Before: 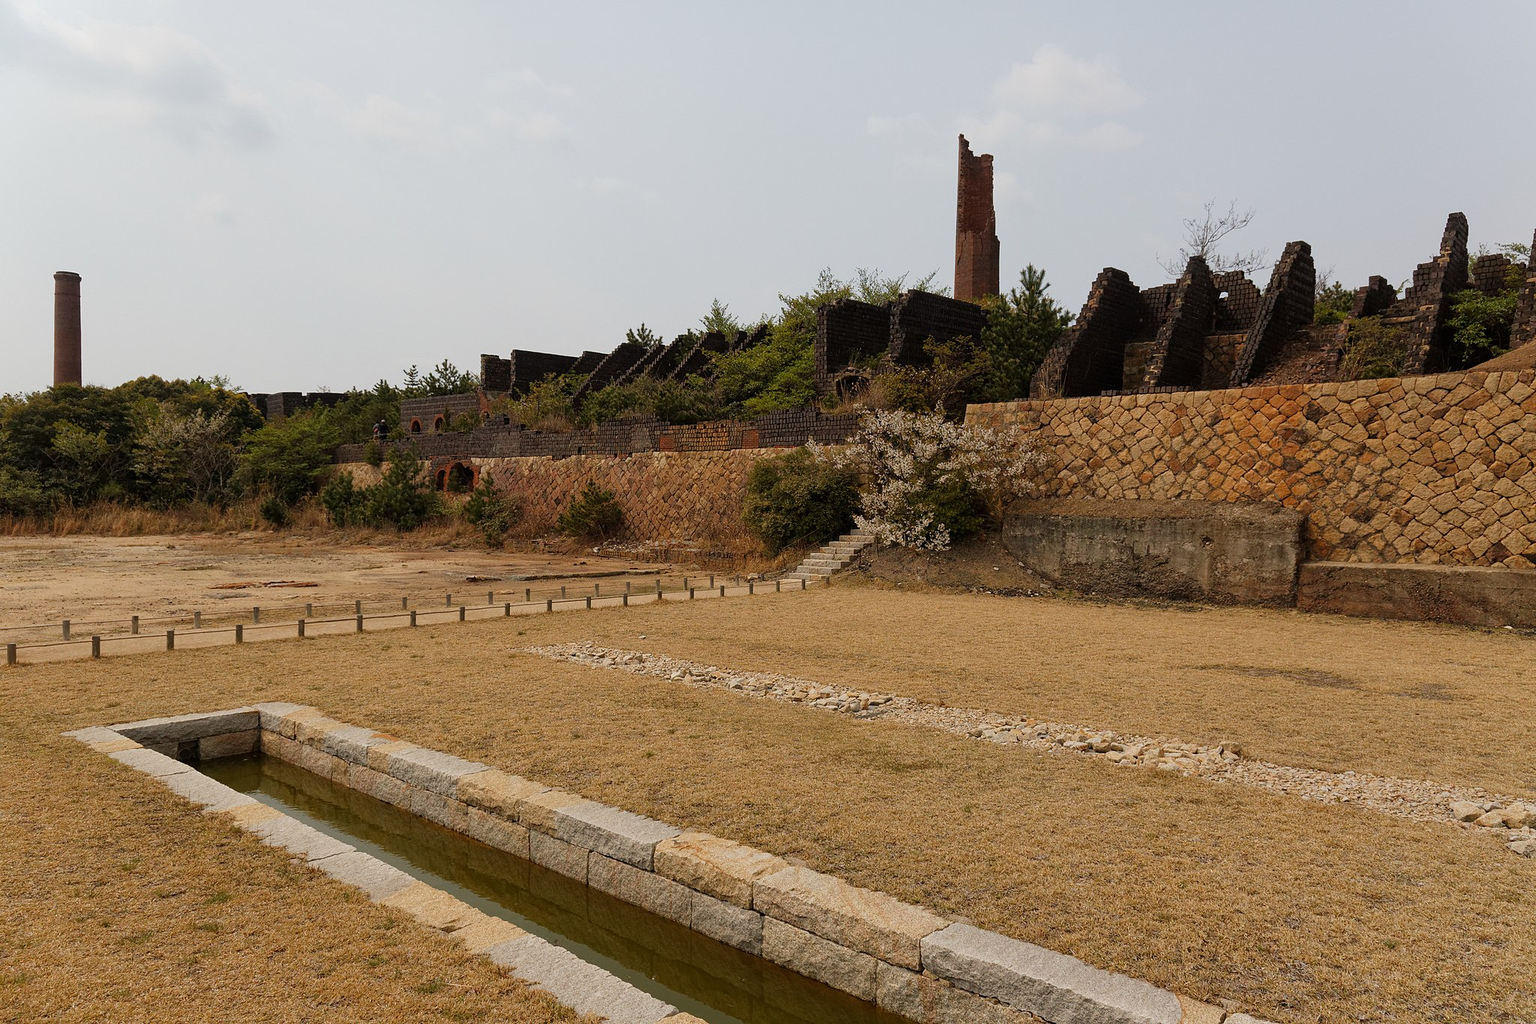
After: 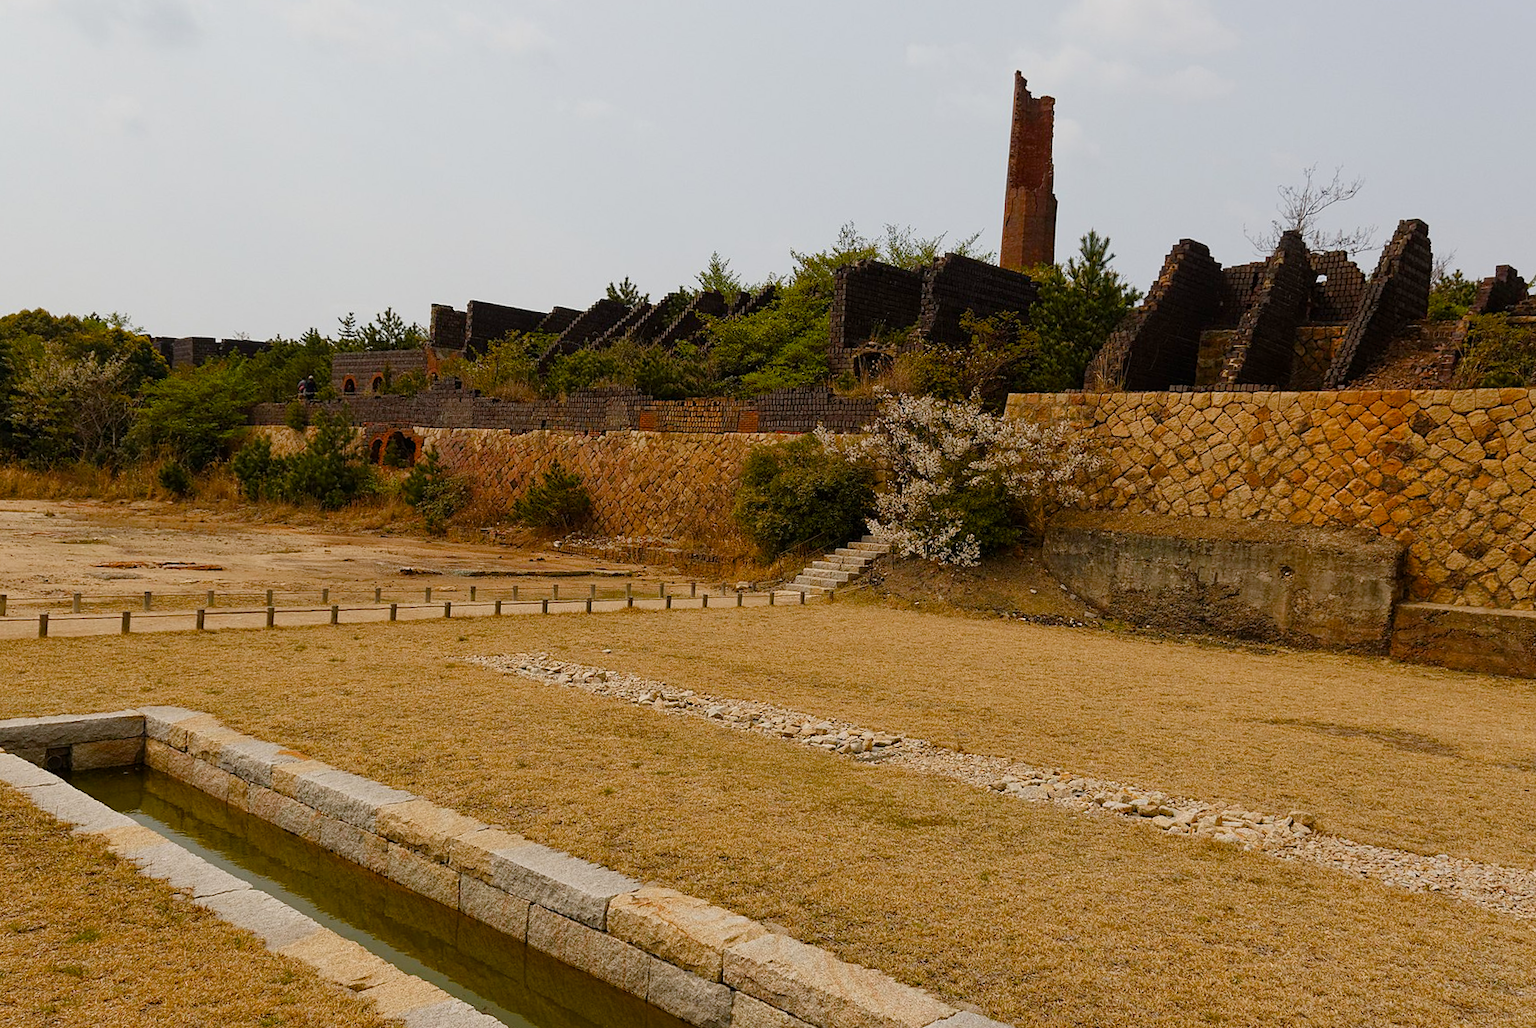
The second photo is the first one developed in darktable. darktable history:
crop and rotate: angle -2.95°, left 5.192%, top 5.215%, right 4.765%, bottom 4.232%
color balance rgb: perceptual saturation grading › global saturation 20%, perceptual saturation grading › highlights -25.166%, perceptual saturation grading › shadows 50.017%
